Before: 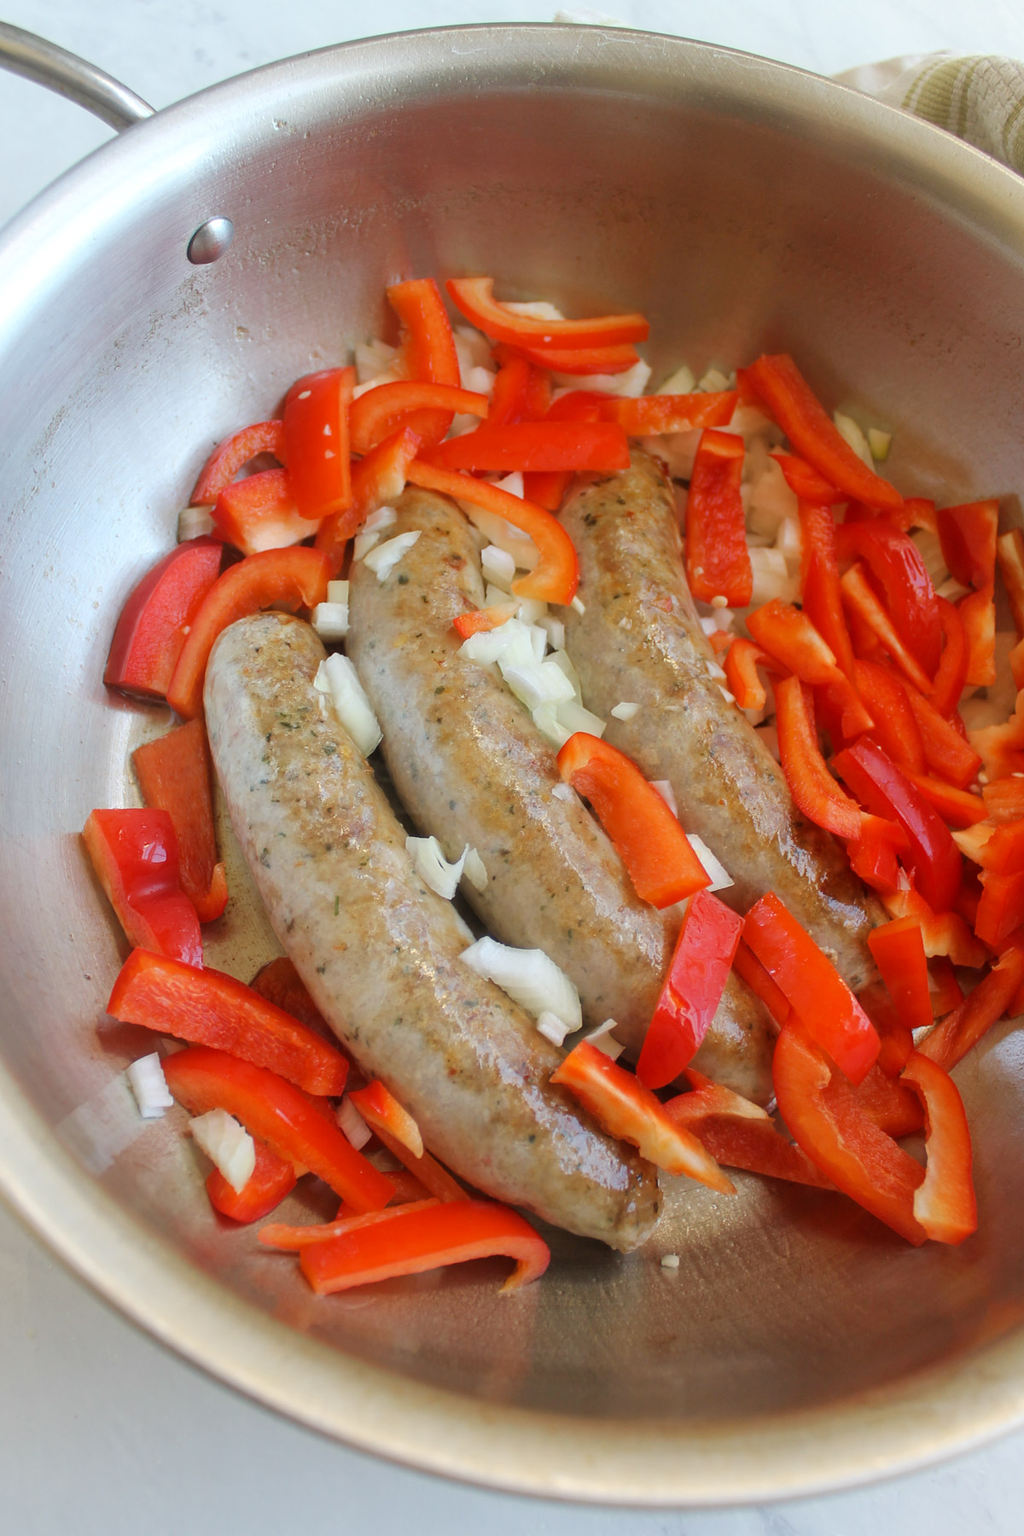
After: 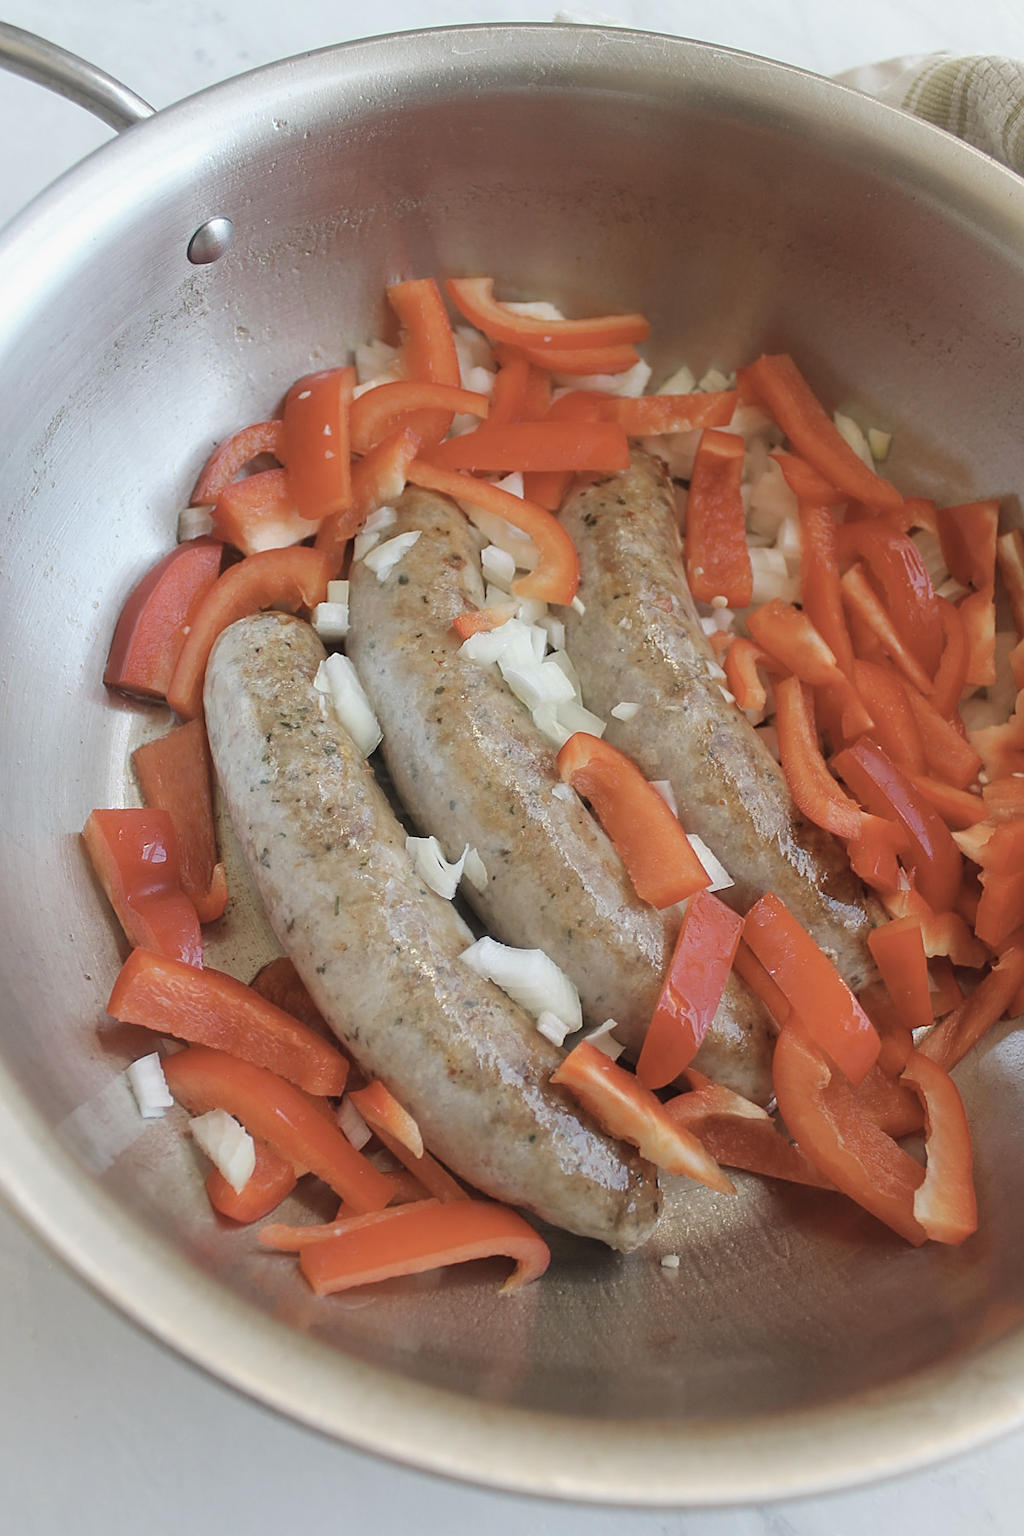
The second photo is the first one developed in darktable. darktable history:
sharpen: on, module defaults
contrast brightness saturation: contrast -0.05, saturation -0.41
